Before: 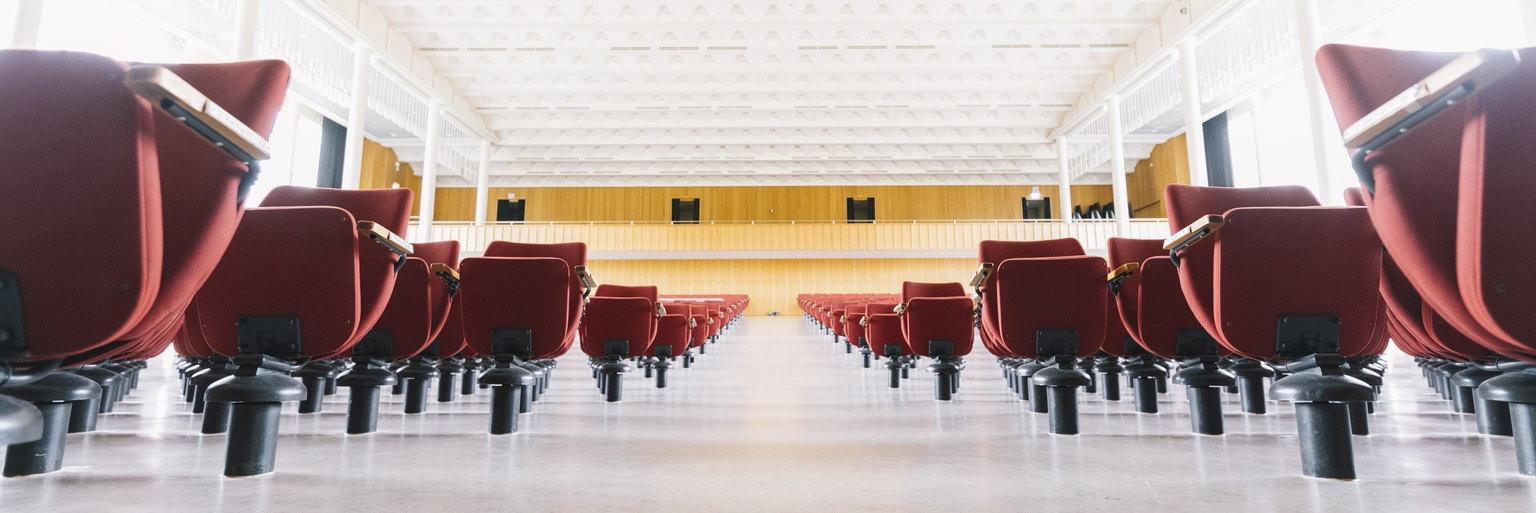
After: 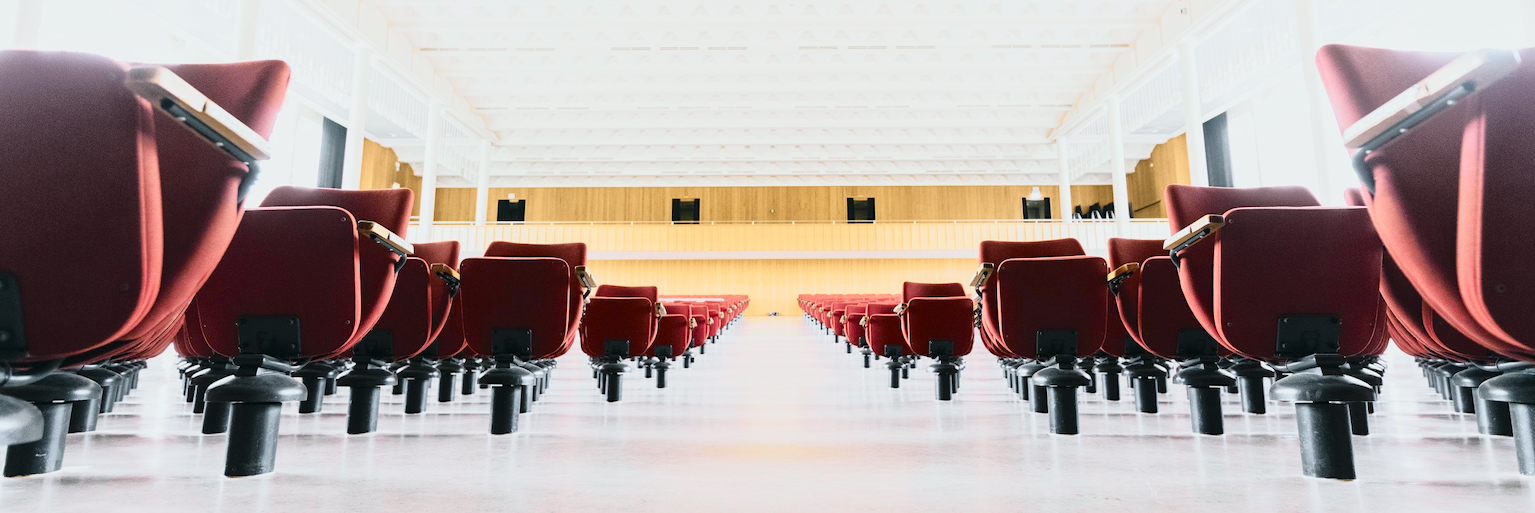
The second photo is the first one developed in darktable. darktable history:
local contrast: mode bilateral grid, contrast 11, coarseness 25, detail 115%, midtone range 0.2
tone curve: curves: ch0 [(0, 0) (0.081, 0.044) (0.192, 0.125) (0.283, 0.238) (0.416, 0.449) (0.495, 0.524) (0.661, 0.756) (0.788, 0.87) (1, 0.951)]; ch1 [(0, 0) (0.161, 0.092) (0.35, 0.33) (0.392, 0.392) (0.427, 0.426) (0.479, 0.472) (0.505, 0.497) (0.521, 0.524) (0.567, 0.56) (0.583, 0.592) (0.625, 0.627) (0.678, 0.733) (1, 1)]; ch2 [(0, 0) (0.346, 0.362) (0.404, 0.427) (0.502, 0.499) (0.531, 0.523) (0.544, 0.561) (0.58, 0.59) (0.629, 0.642) (0.717, 0.678) (1, 1)], color space Lab, independent channels, preserve colors none
